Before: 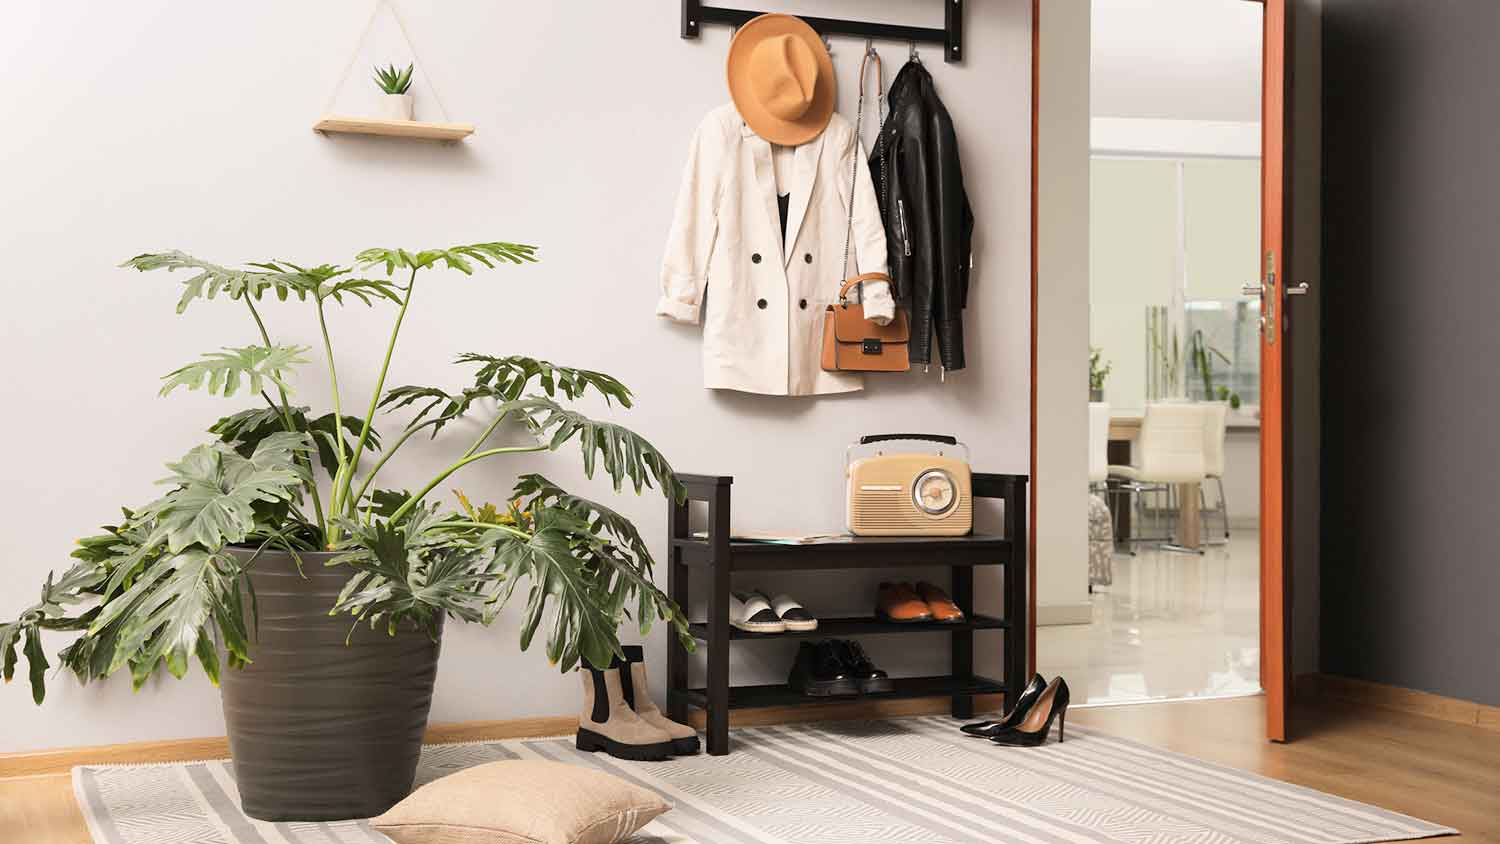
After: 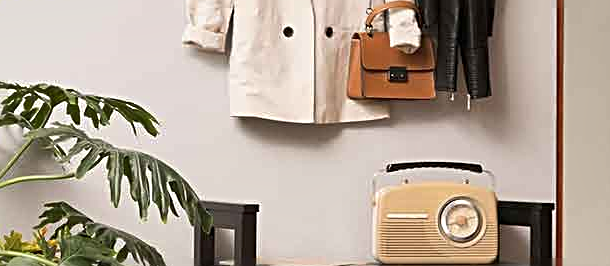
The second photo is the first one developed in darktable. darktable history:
crop: left 31.651%, top 32.274%, right 27.655%, bottom 36.189%
shadows and highlights: low approximation 0.01, soften with gaussian
sharpen: radius 3.1
